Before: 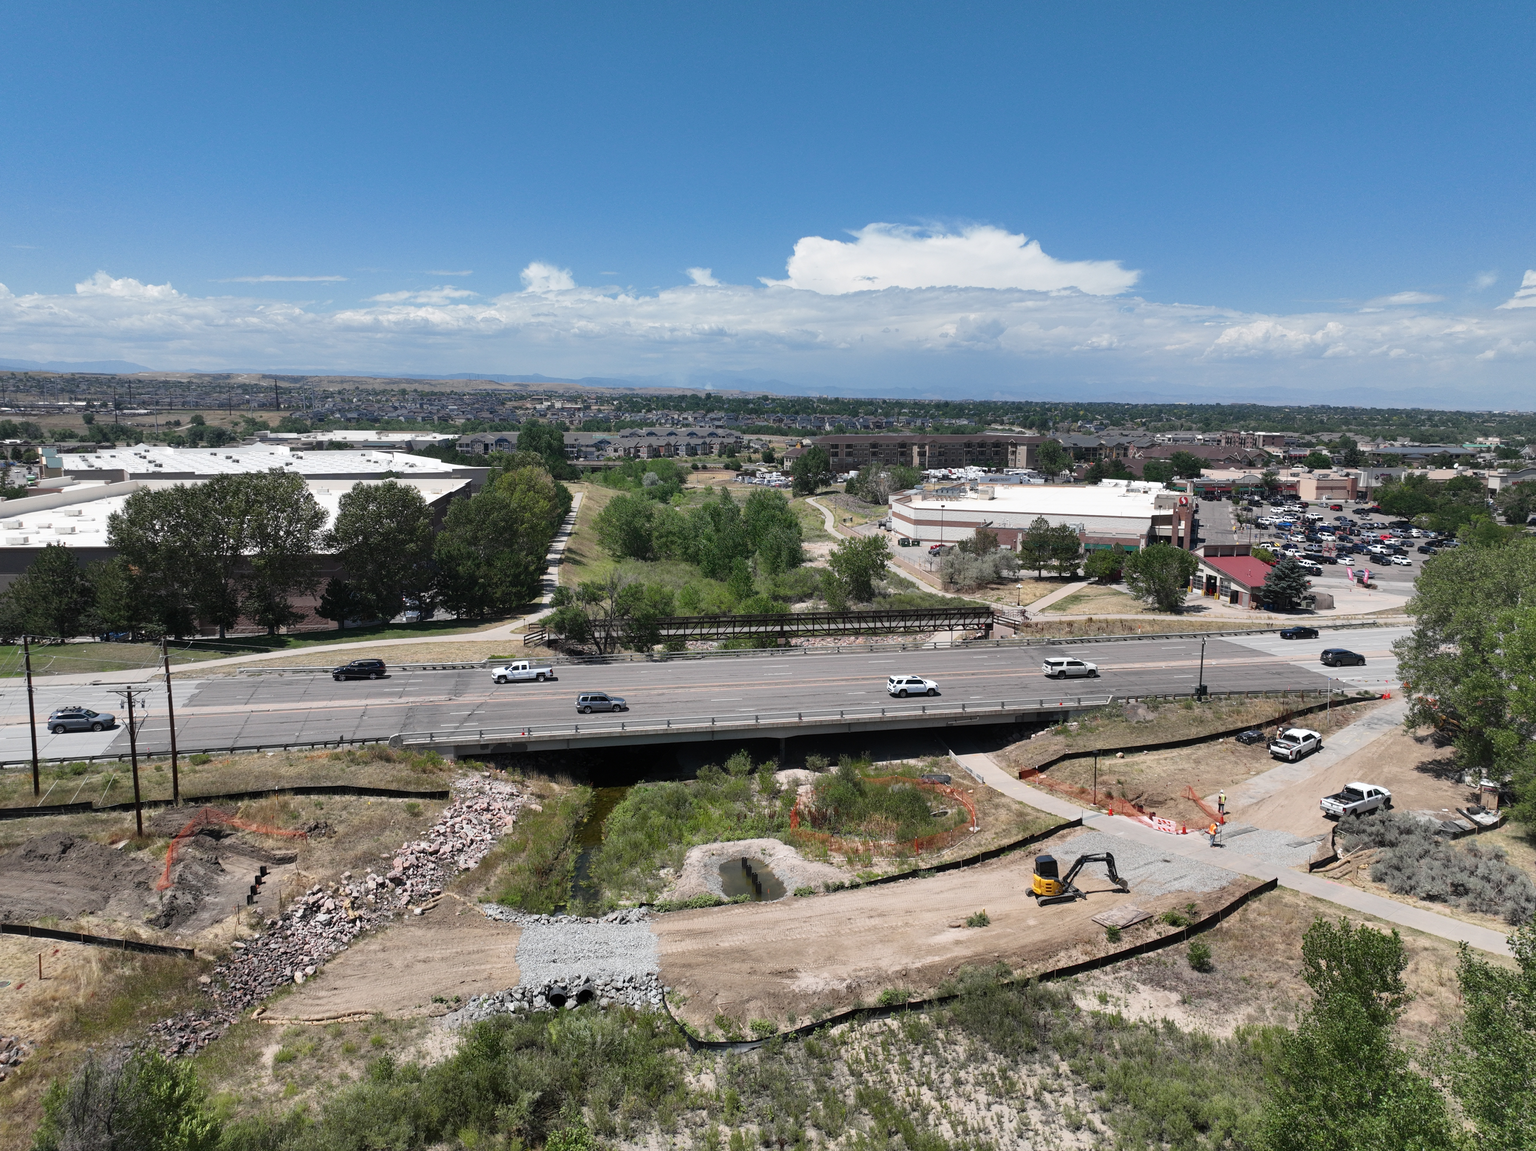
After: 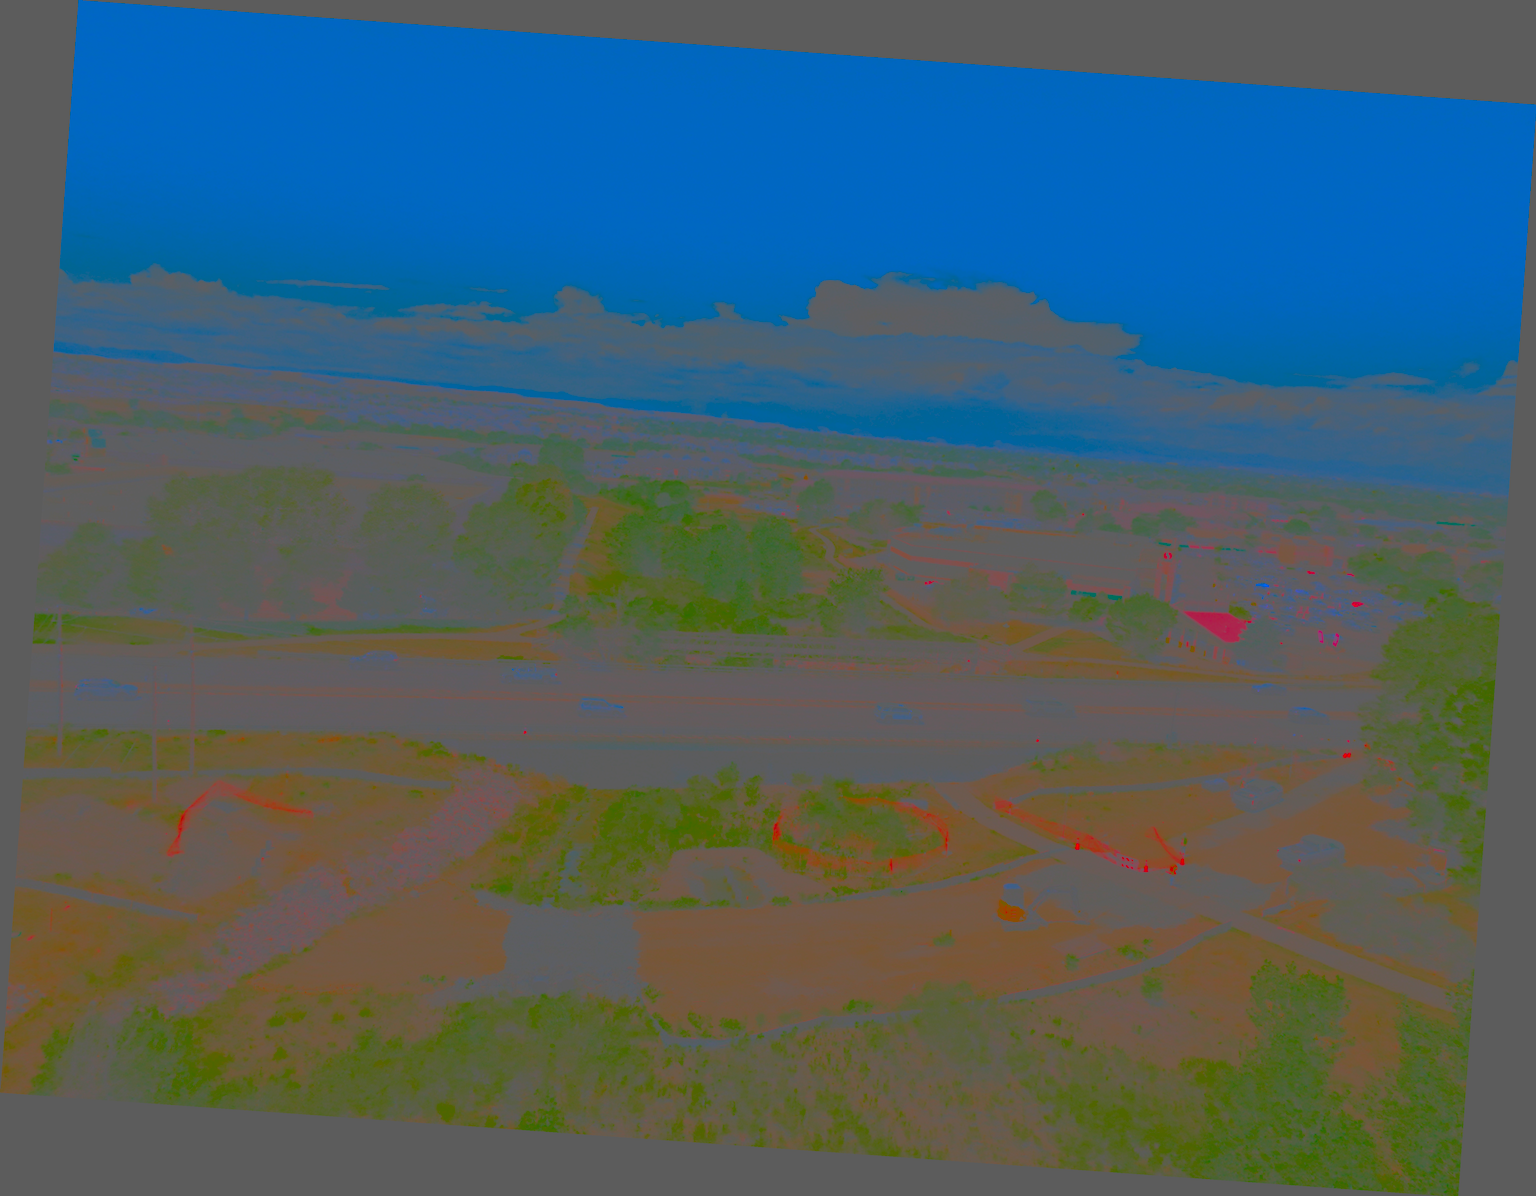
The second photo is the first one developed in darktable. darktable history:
contrast brightness saturation: contrast -0.99, brightness -0.17, saturation 0.75
rotate and perspective: rotation 4.1°, automatic cropping off
sharpen: on, module defaults
